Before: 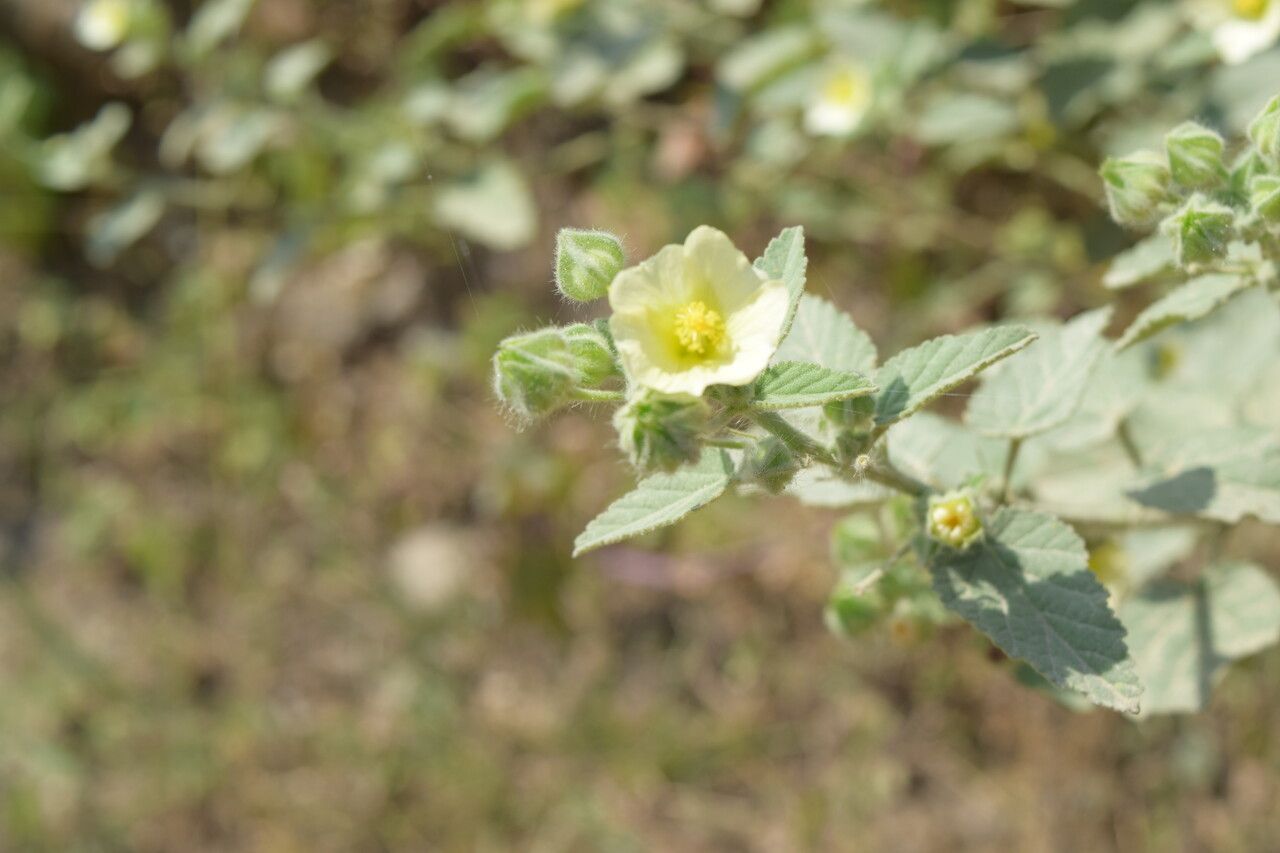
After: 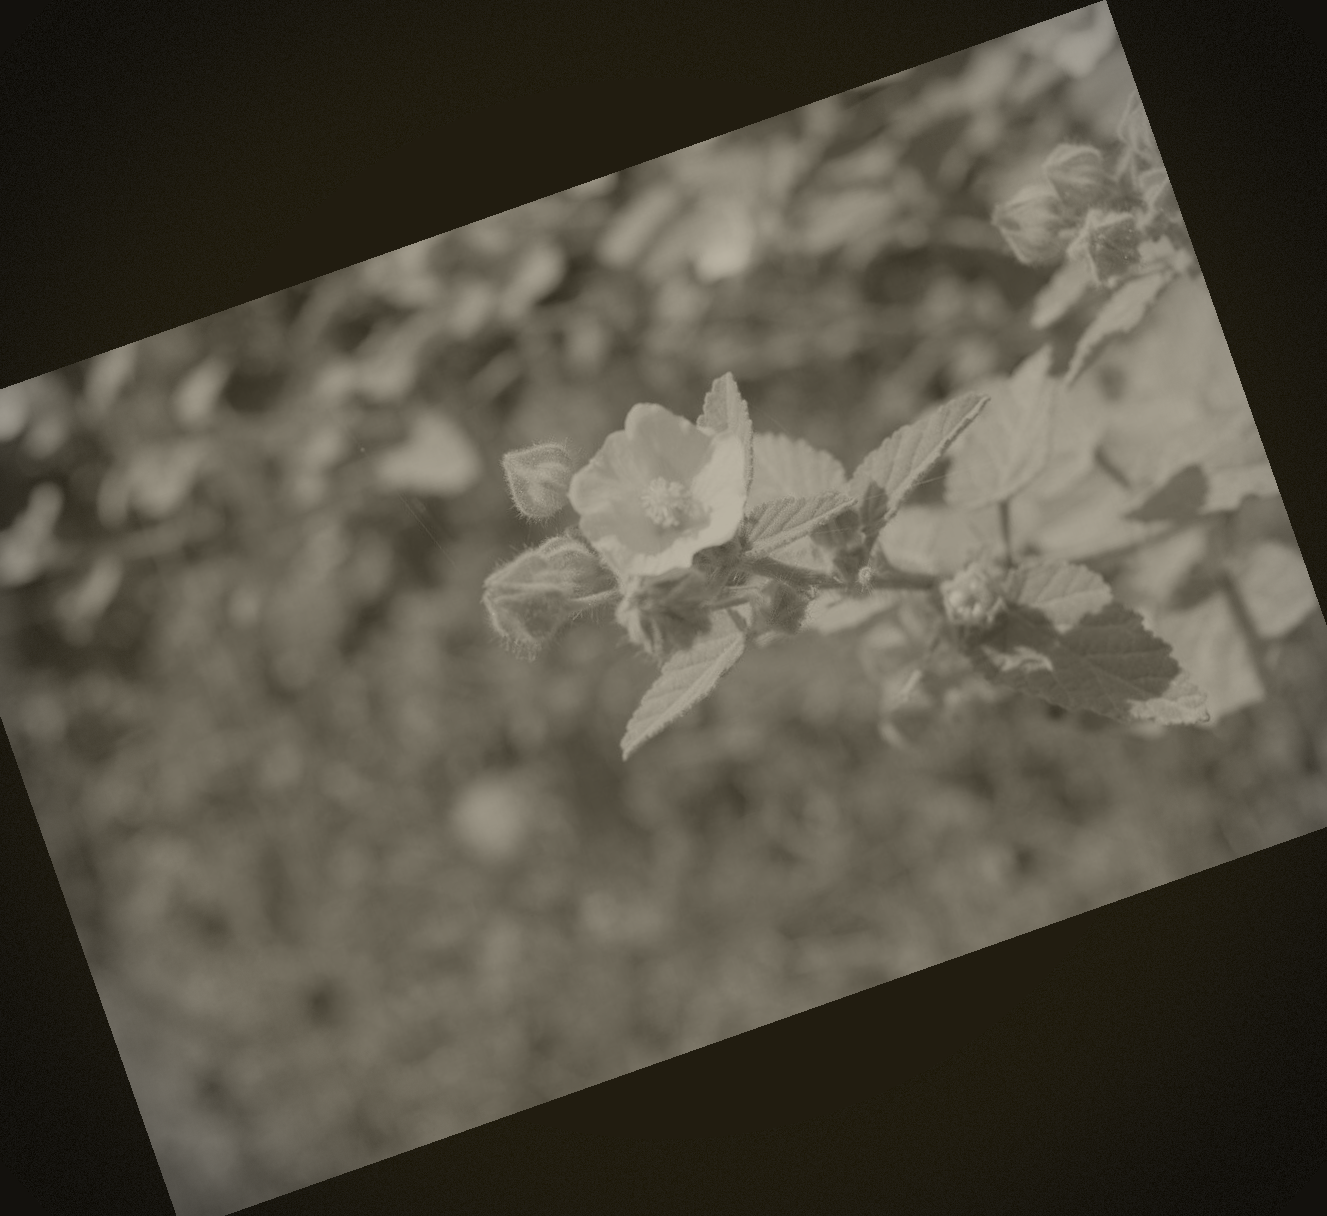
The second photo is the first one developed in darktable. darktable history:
crop and rotate: angle 19.43°, left 6.812%, right 4.125%, bottom 1.087%
vignetting: dithering 8-bit output, unbound false
colorize: hue 41.44°, saturation 22%, source mix 60%, lightness 10.61%
exposure: exposure 0.161 EV, compensate highlight preservation false
